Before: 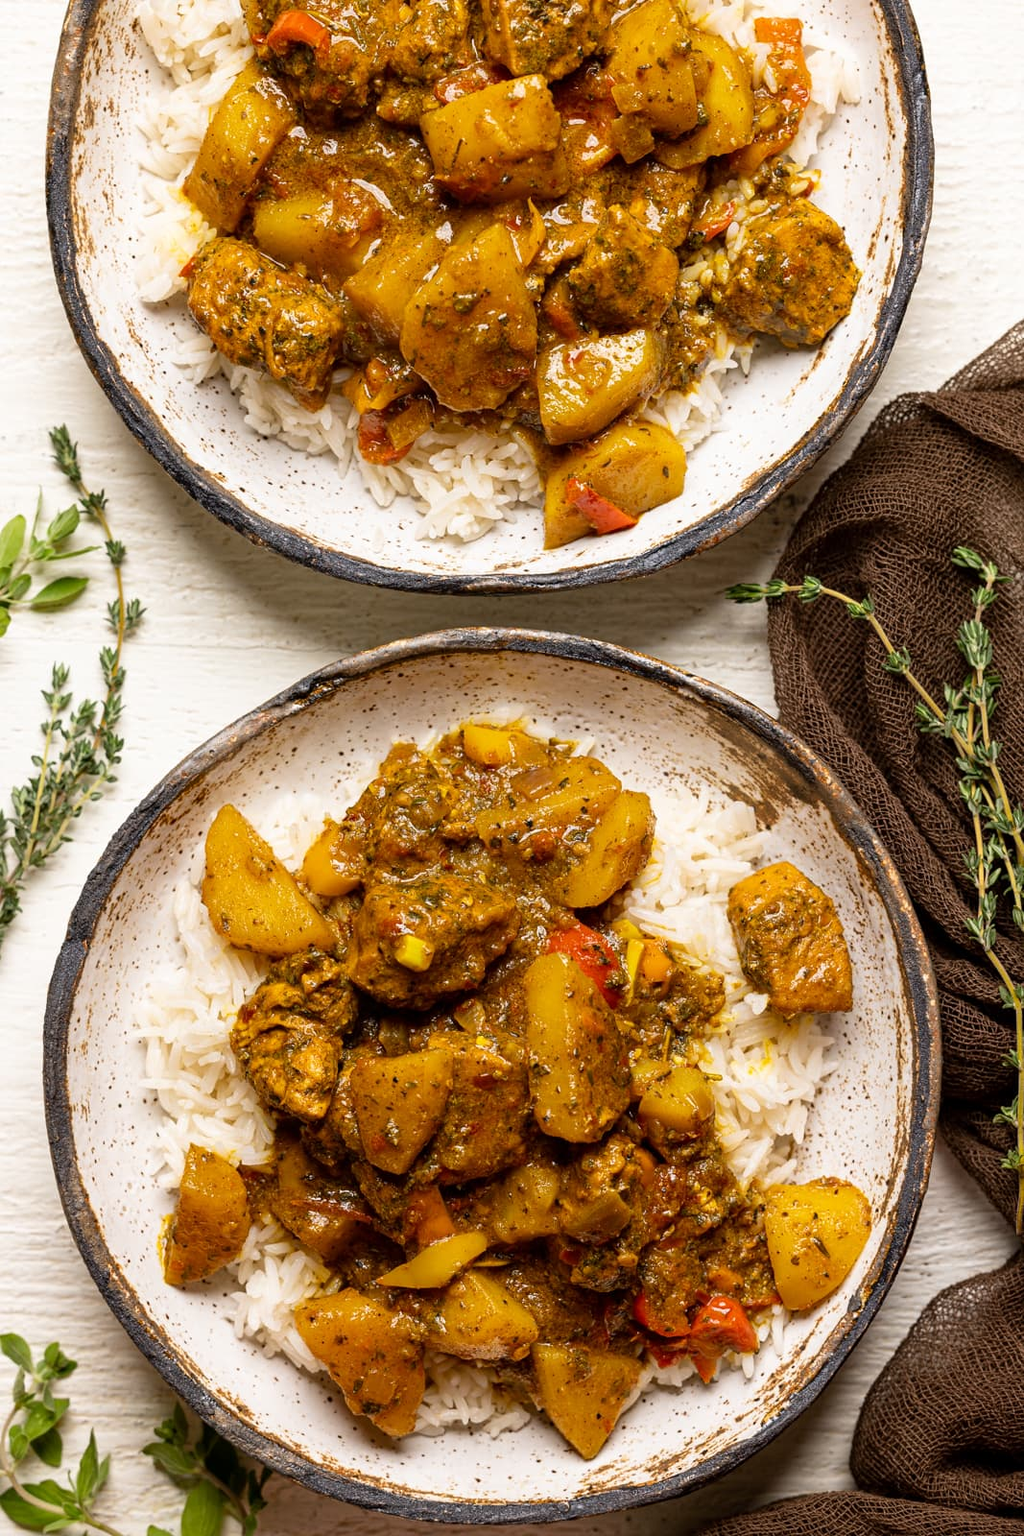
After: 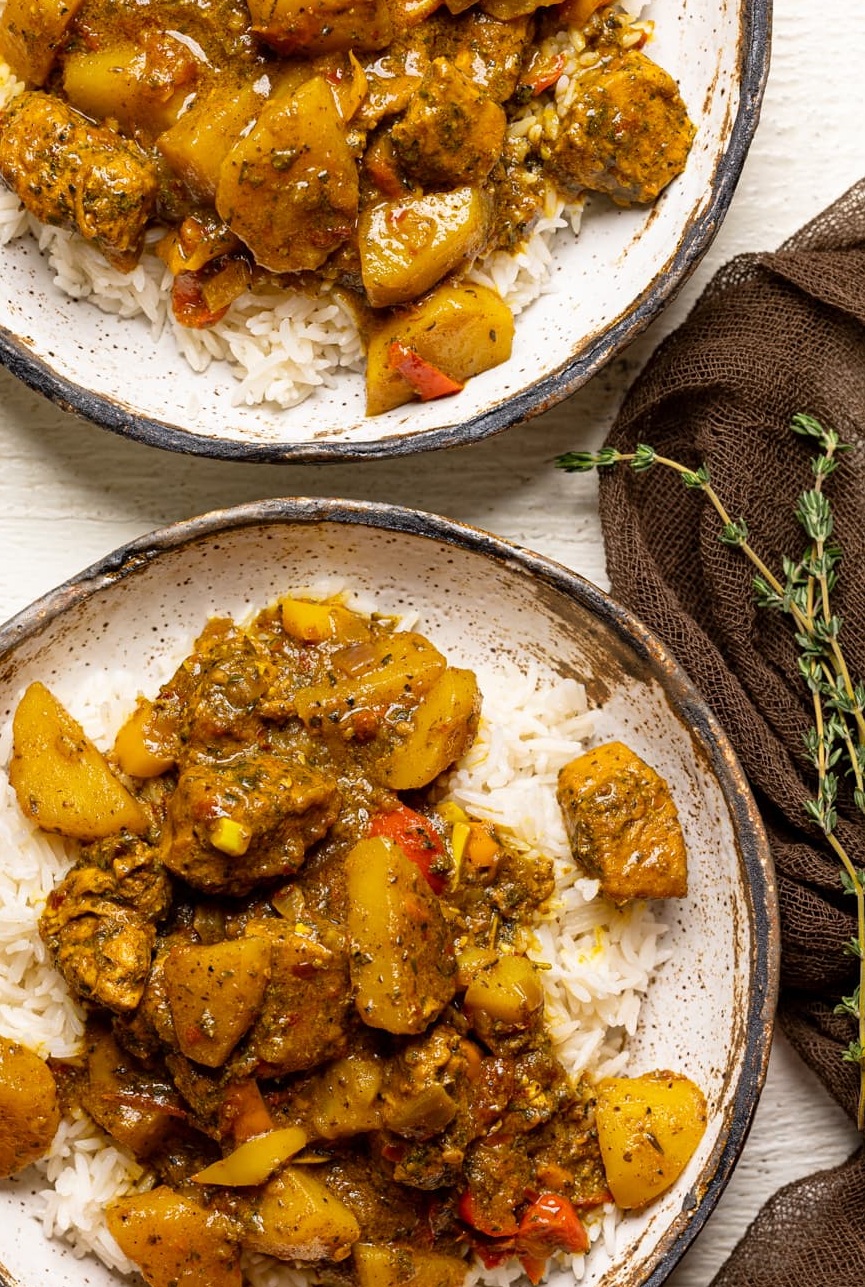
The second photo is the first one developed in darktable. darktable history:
crop: left 18.926%, top 9.758%, right 0%, bottom 9.782%
